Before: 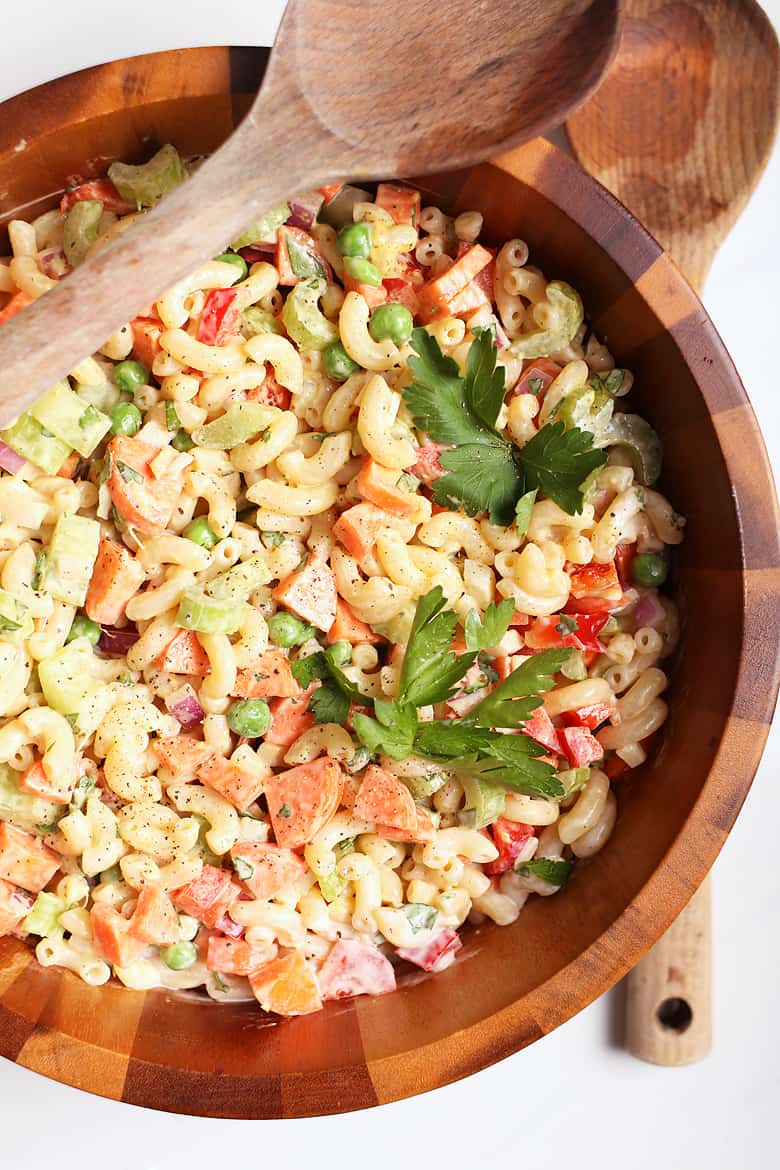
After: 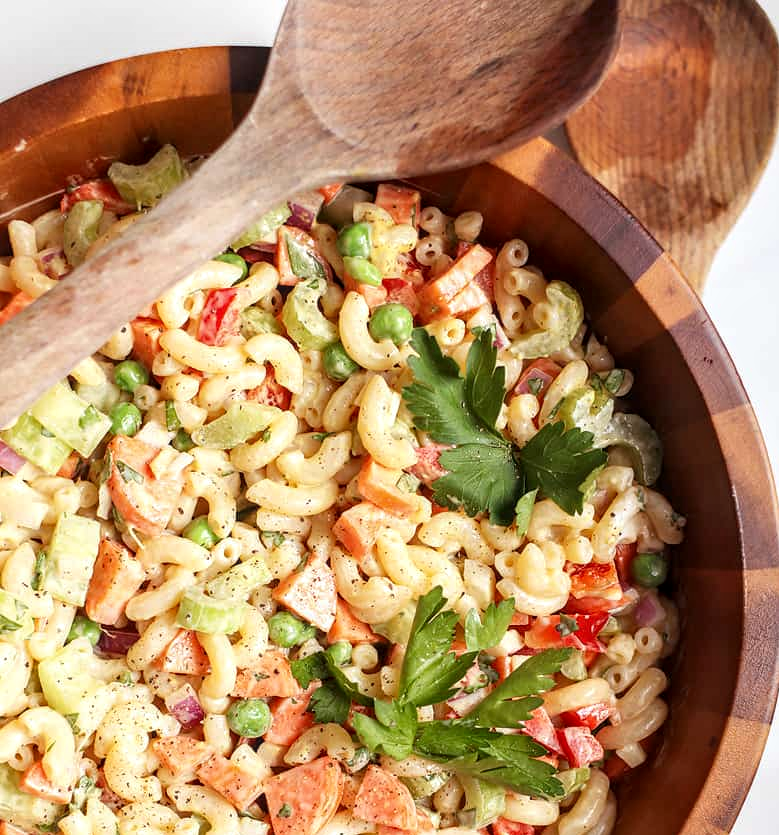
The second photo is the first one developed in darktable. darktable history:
crop: bottom 28.576%
local contrast: detail 130%
